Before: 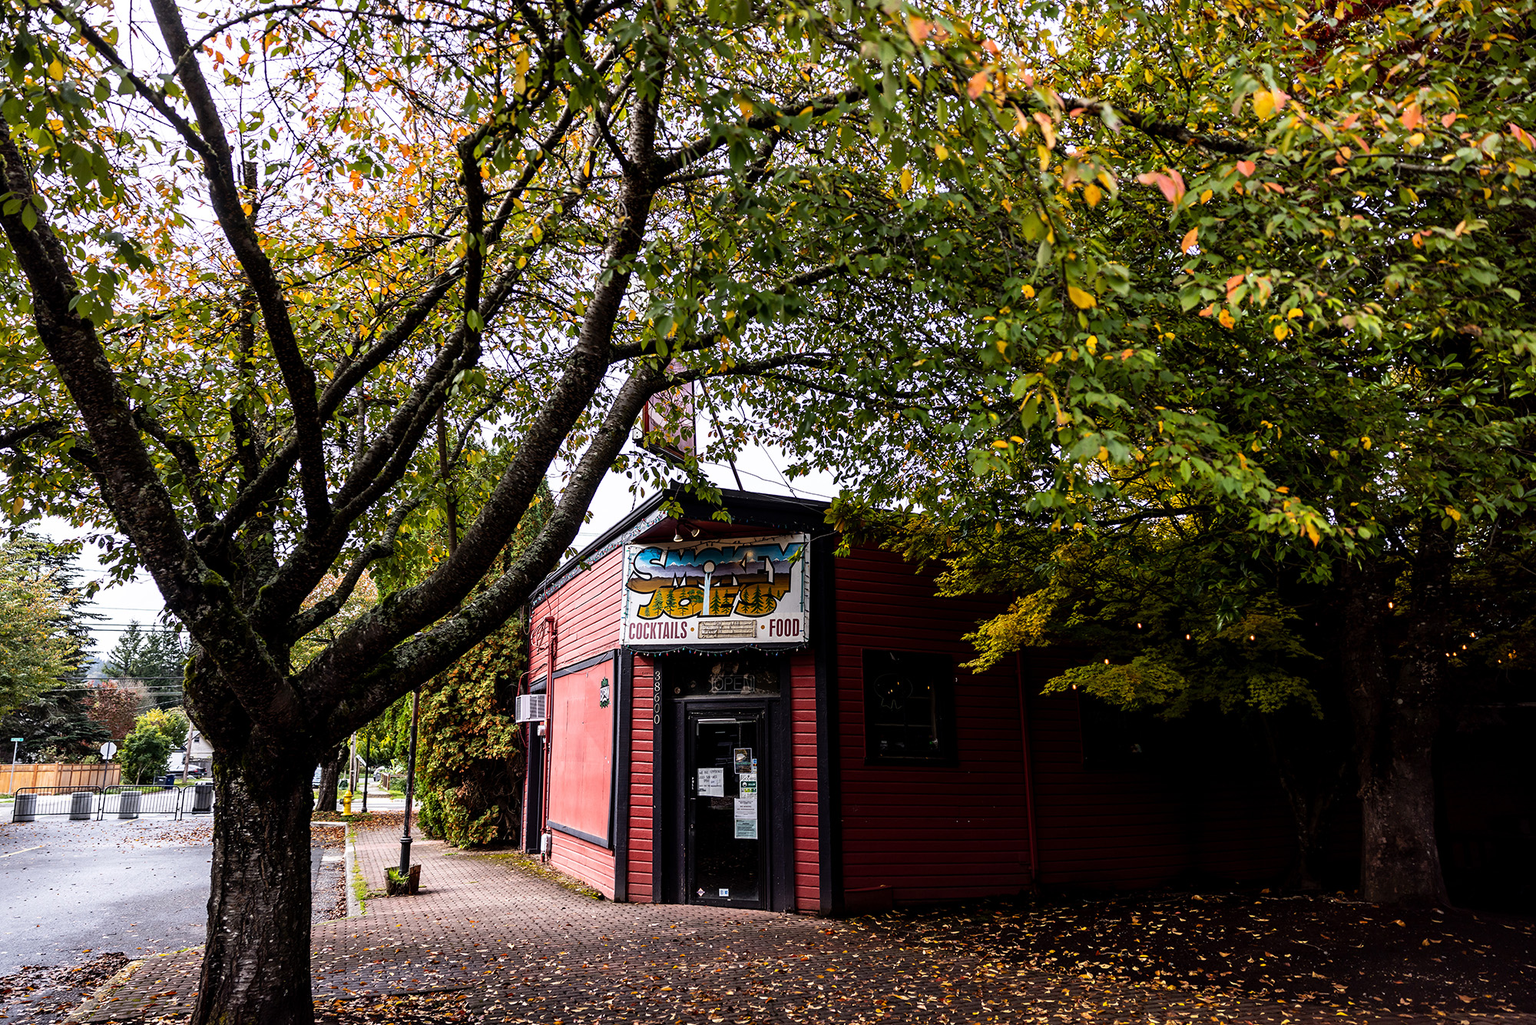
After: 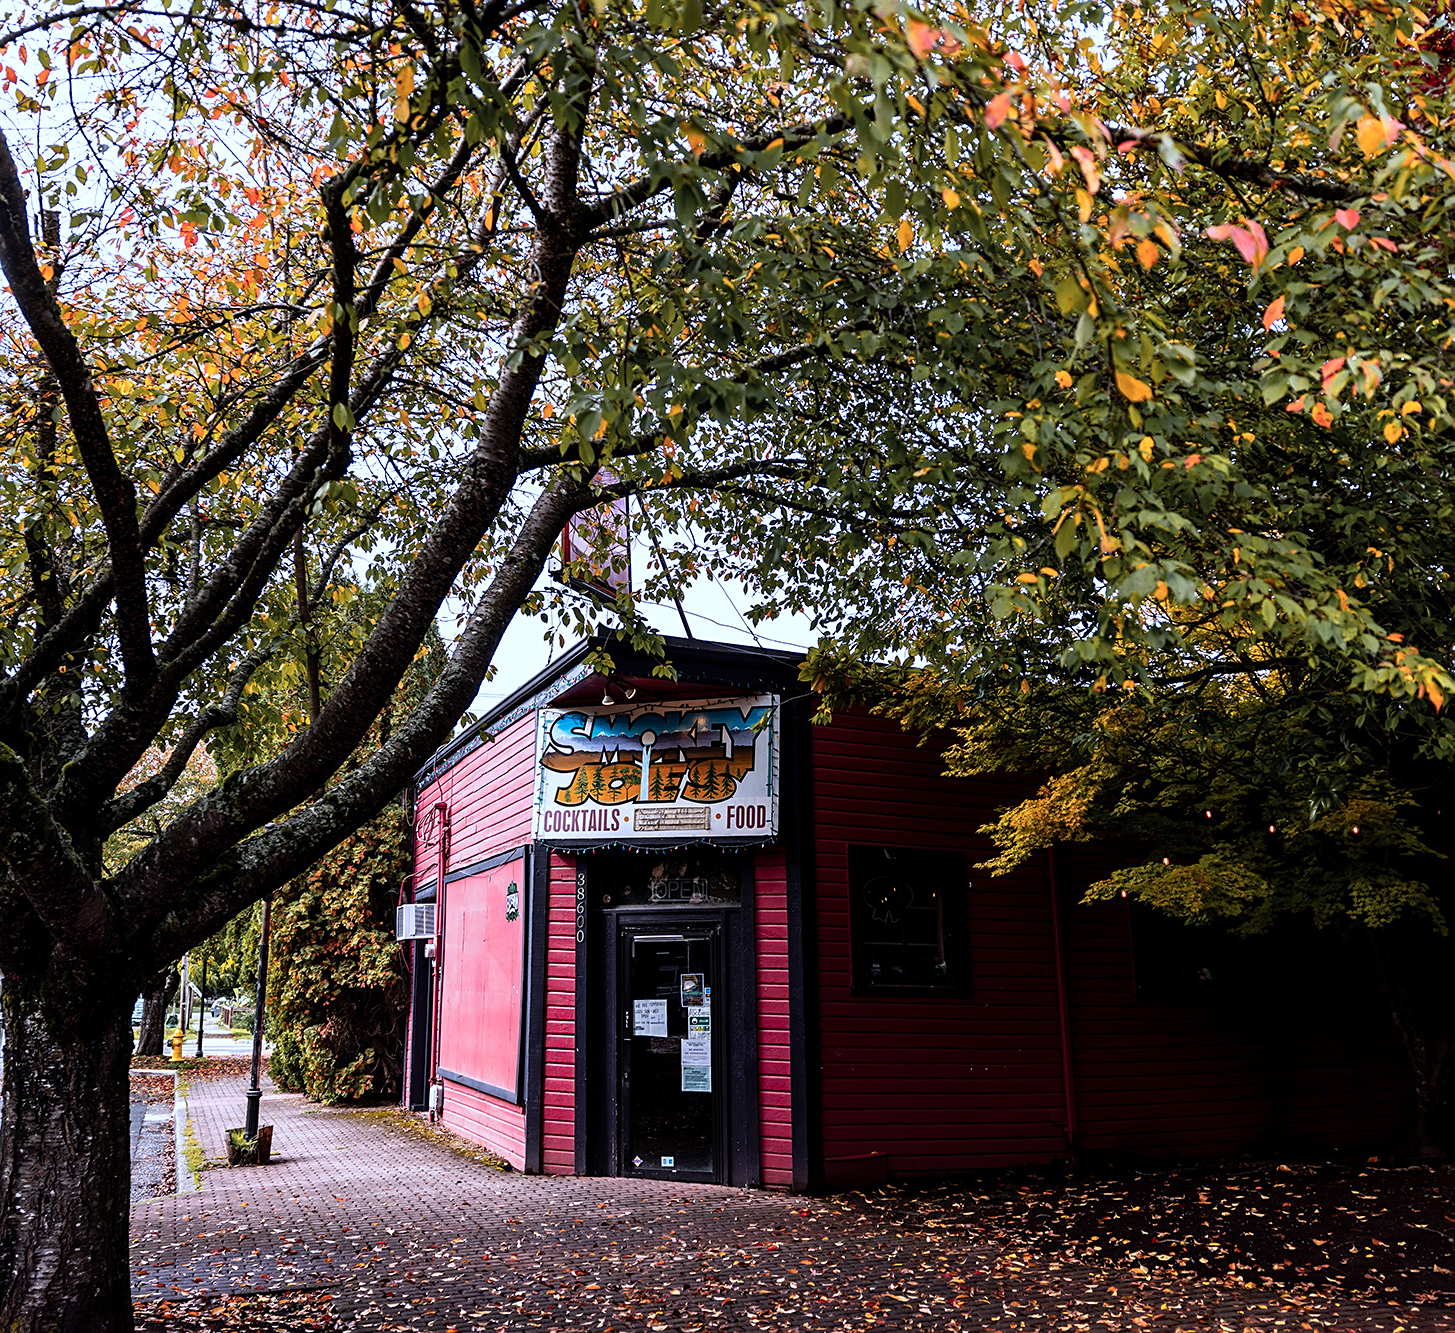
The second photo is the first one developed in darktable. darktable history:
color calibration: illuminant as shot in camera, x 0.37, y 0.382, temperature 4320.31 K
color zones: curves: ch1 [(0.263, 0.53) (0.376, 0.287) (0.487, 0.512) (0.748, 0.547) (1, 0.513)]; ch2 [(0.262, 0.45) (0.751, 0.477)]
sharpen: amount 0.204
crop: left 13.768%, right 13.433%
